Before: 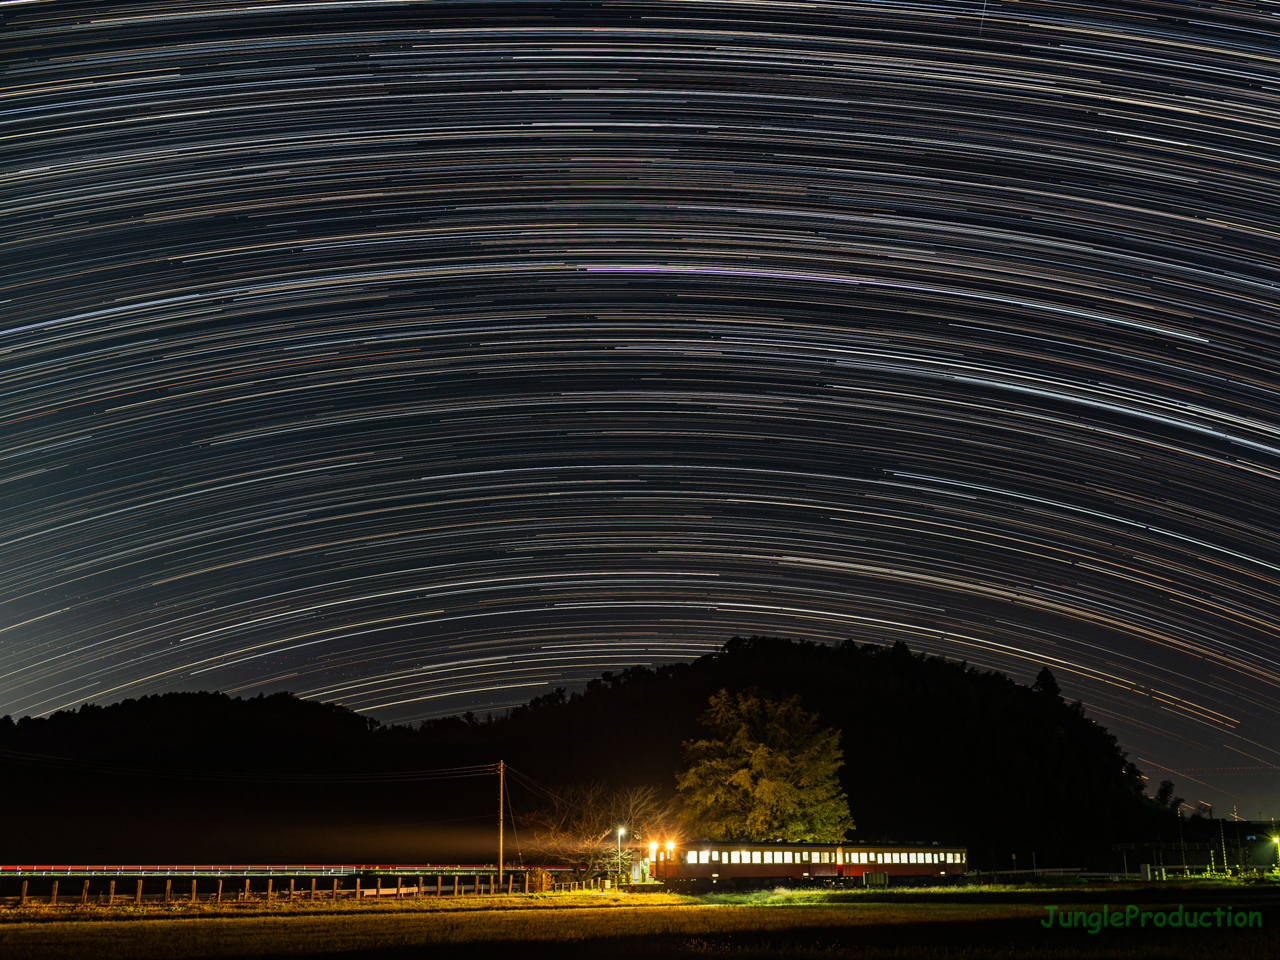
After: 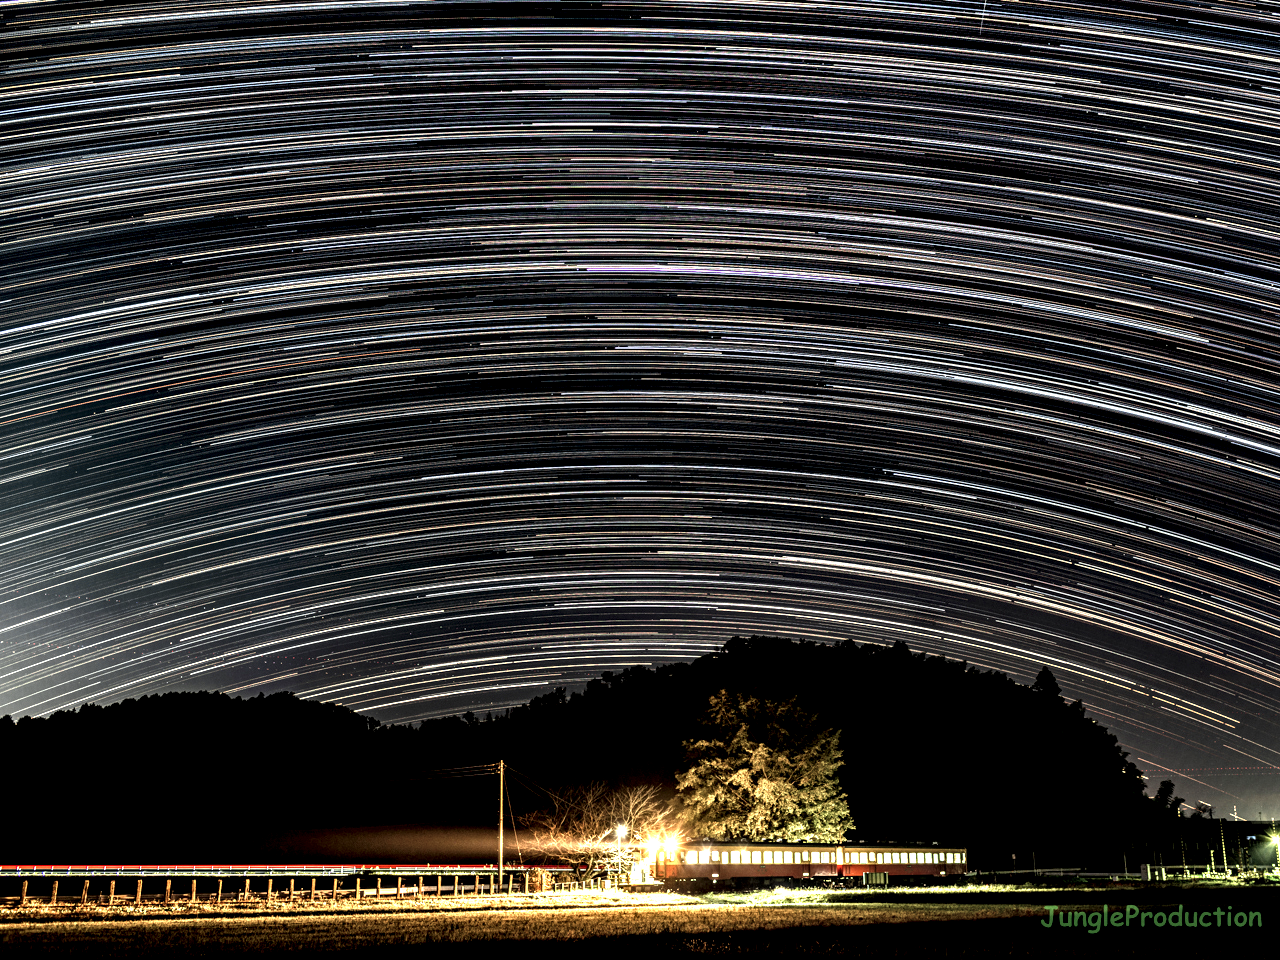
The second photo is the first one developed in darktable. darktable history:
color zones: curves: ch0 [(0.004, 0.305) (0.261, 0.623) (0.389, 0.399) (0.708, 0.571) (0.947, 0.34)]; ch1 [(0.025, 0.645) (0.229, 0.584) (0.326, 0.551) (0.484, 0.262) (0.757, 0.643)]
local contrast: highlights 114%, shadows 46%, detail 292%
